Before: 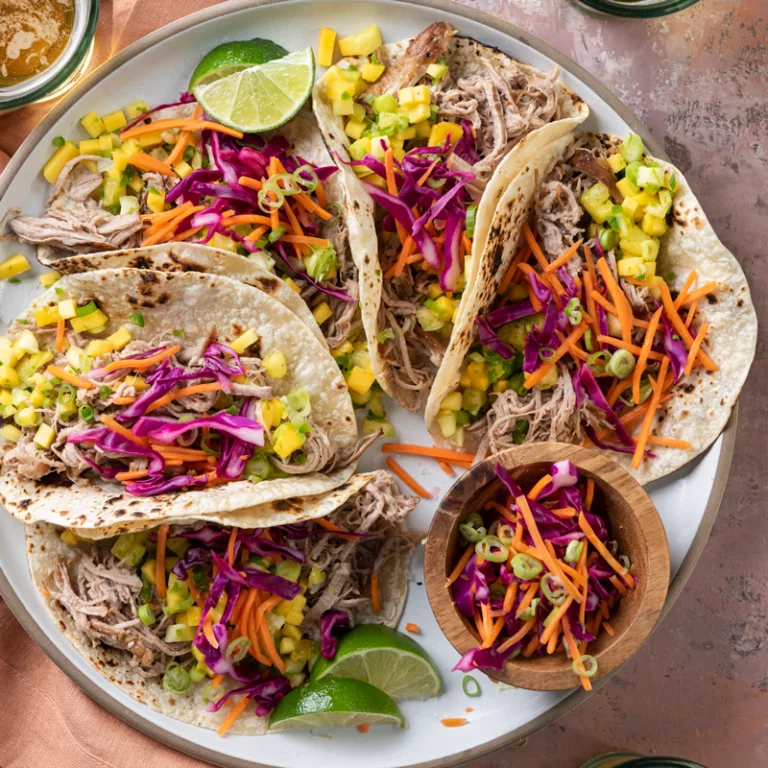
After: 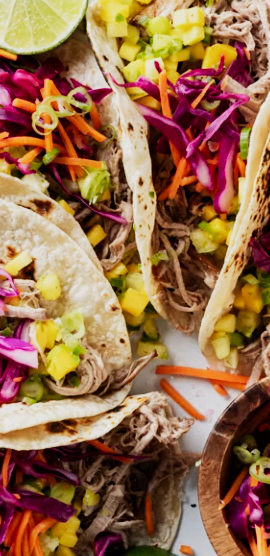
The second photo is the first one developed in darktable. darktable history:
crop and rotate: left 29.476%, top 10.214%, right 35.32%, bottom 17.333%
sigmoid: contrast 1.7, skew 0.1, preserve hue 0%, red attenuation 0.1, red rotation 0.035, green attenuation 0.1, green rotation -0.017, blue attenuation 0.15, blue rotation -0.052, base primaries Rec2020
